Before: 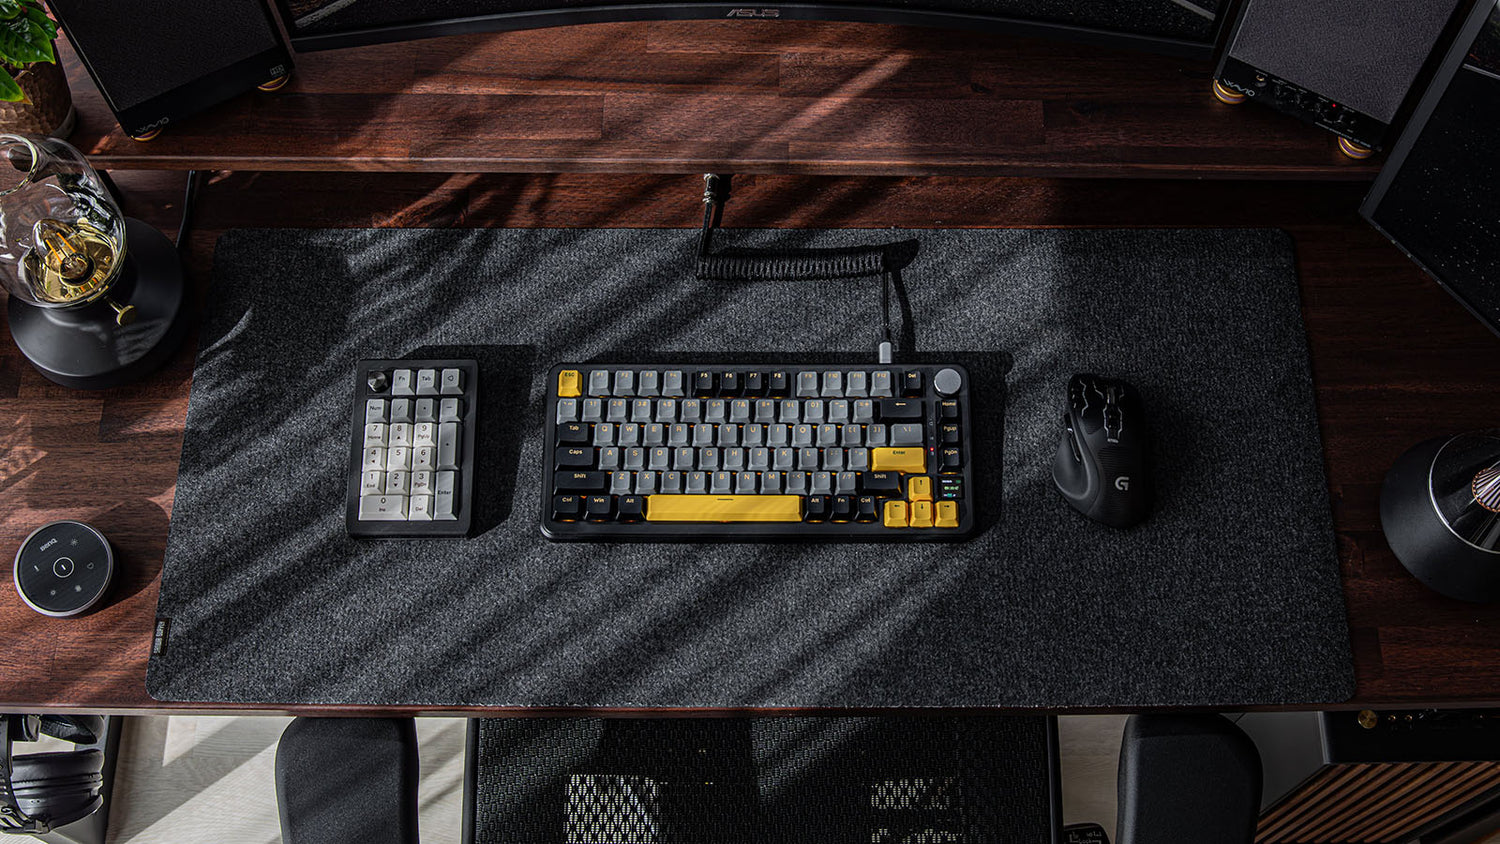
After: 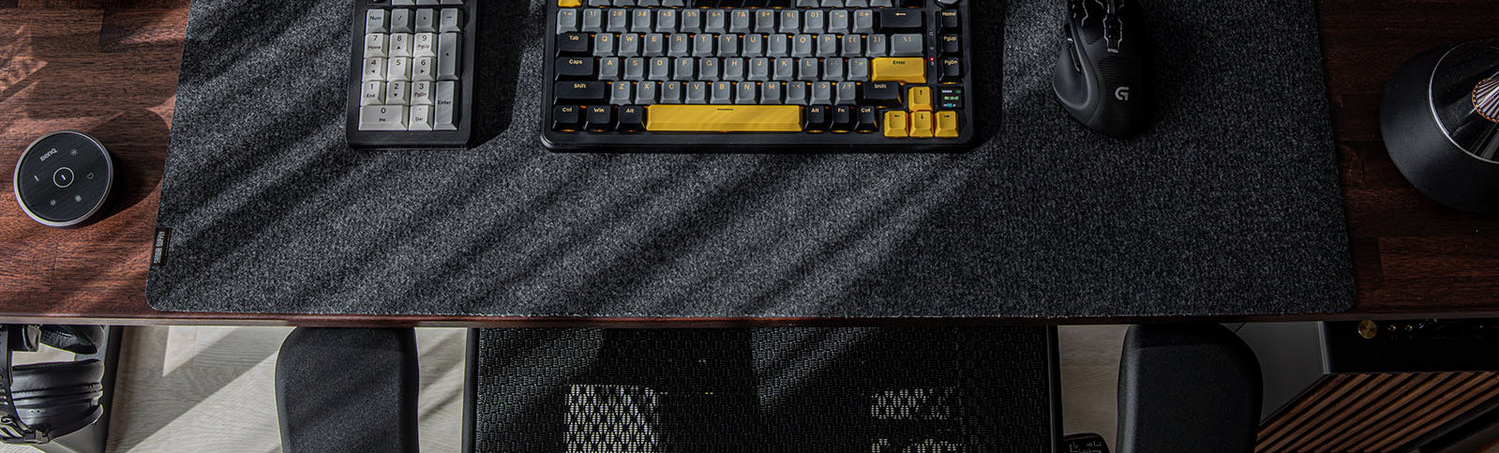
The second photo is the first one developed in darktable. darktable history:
local contrast: detail 110%
exposure: exposure -0.116 EV, compensate exposure bias true, compensate highlight preservation false
crop and rotate: top 46.237%
